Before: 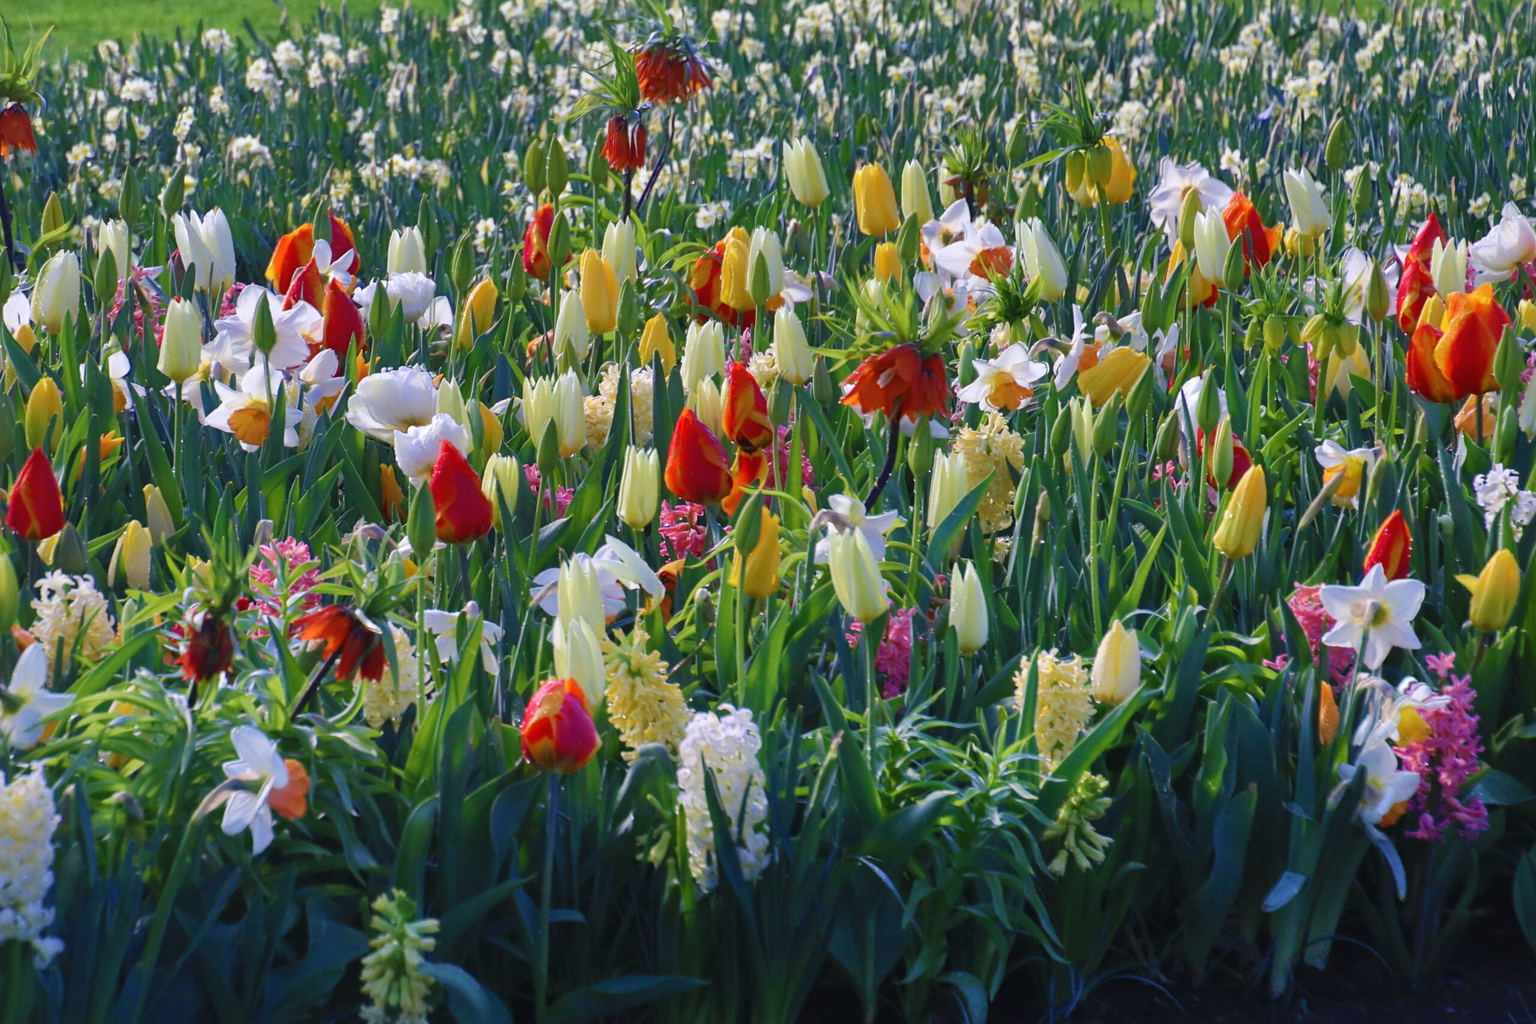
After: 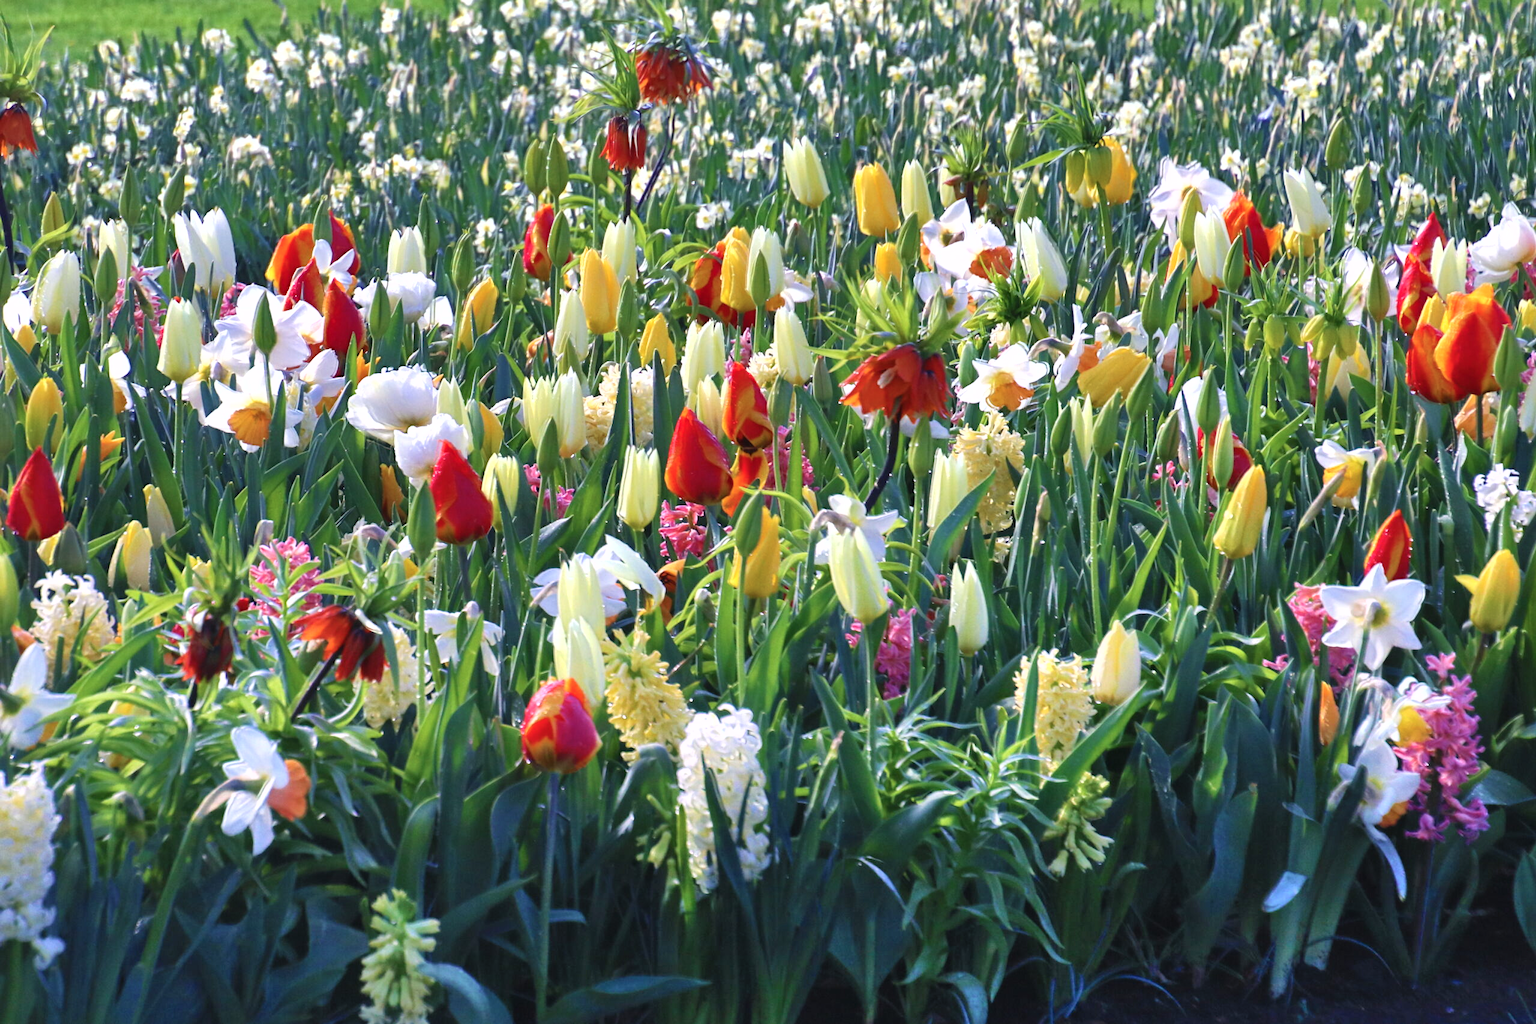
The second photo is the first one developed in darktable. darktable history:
tone equalizer: -8 EV -0.385 EV, -7 EV -0.399 EV, -6 EV -0.311 EV, -5 EV -0.21 EV, -3 EV 0.198 EV, -2 EV 0.362 EV, -1 EV 0.403 EV, +0 EV 0.413 EV, mask exposure compensation -0.492 EV
exposure: exposure 0.298 EV, compensate highlight preservation false
color balance rgb: linear chroma grading › shadows -7.037%, linear chroma grading › highlights -6.785%, linear chroma grading › global chroma -10.614%, linear chroma grading › mid-tones -7.704%, perceptual saturation grading › global saturation 15.163%
shadows and highlights: highlights color adjustment 73.91%, soften with gaussian
